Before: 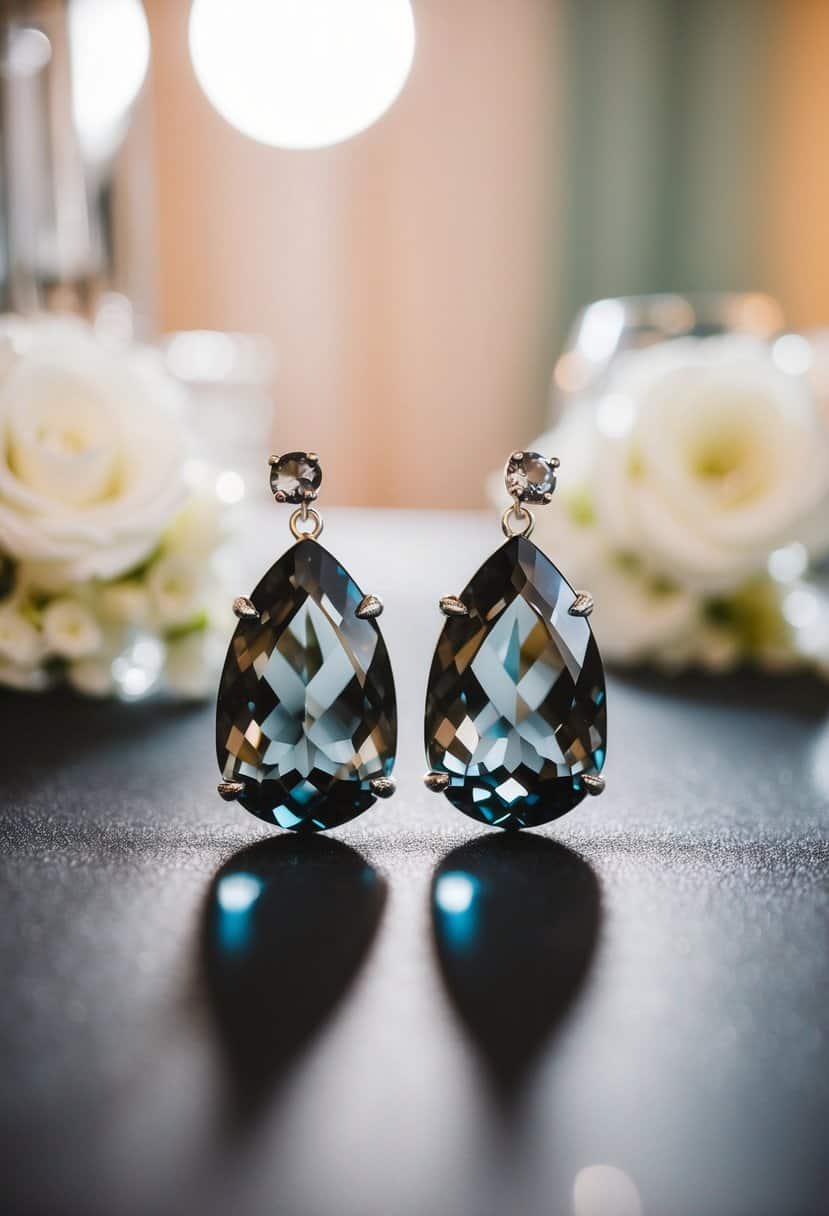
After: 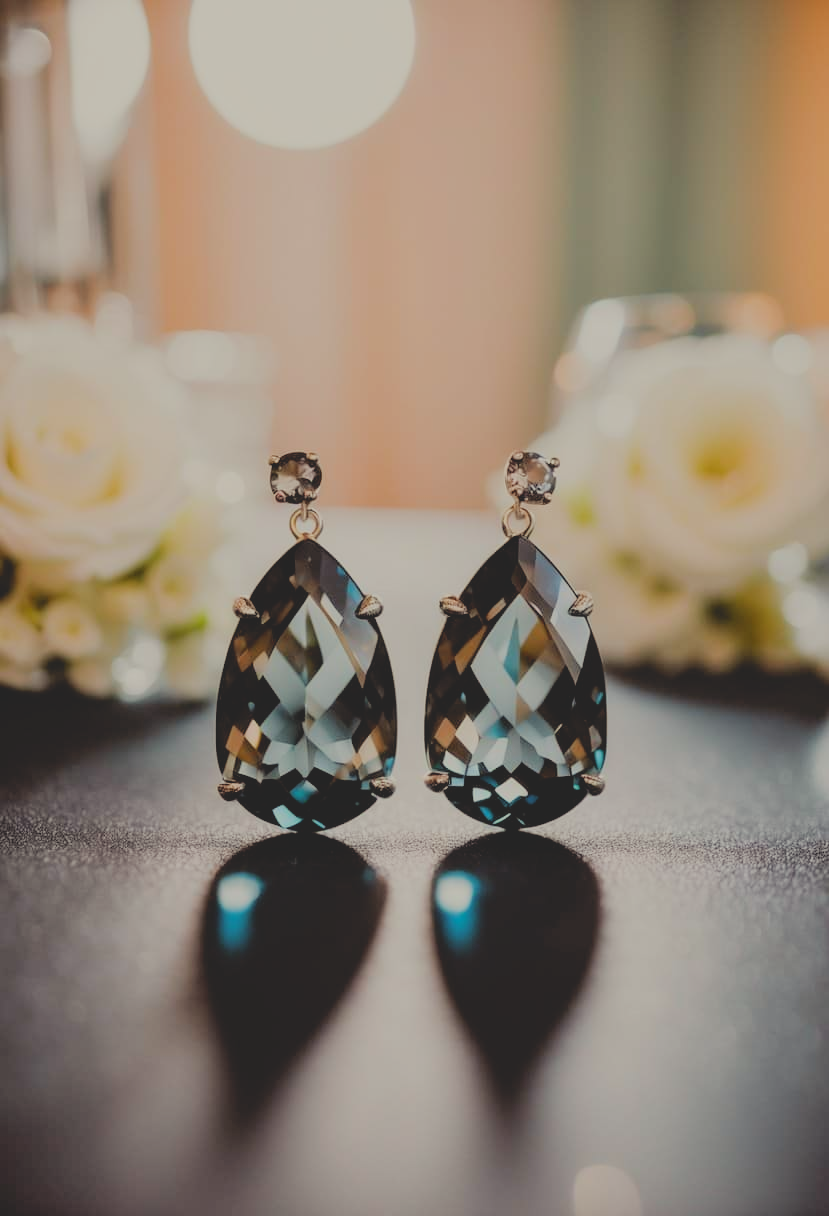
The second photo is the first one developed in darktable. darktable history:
white balance: red 1.029, blue 0.92
color balance: mode lift, gamma, gain (sRGB), lift [1, 1.049, 1, 1]
filmic rgb: black relative exposure -5 EV, hardness 2.88, contrast 1.1, highlights saturation mix -20%
contrast brightness saturation: contrast -0.28
vignetting: fall-off start 116.67%, fall-off radius 59.26%, brightness -0.31, saturation -0.056
